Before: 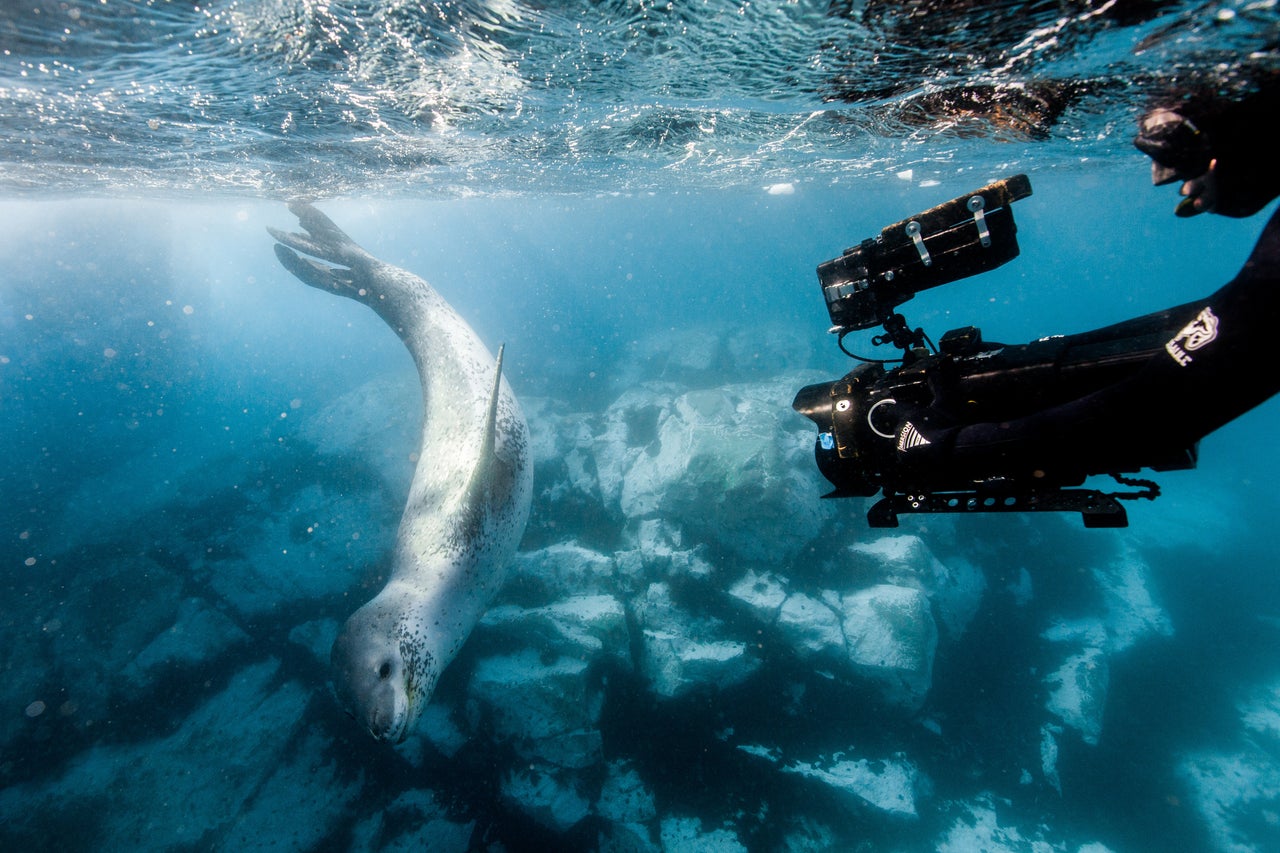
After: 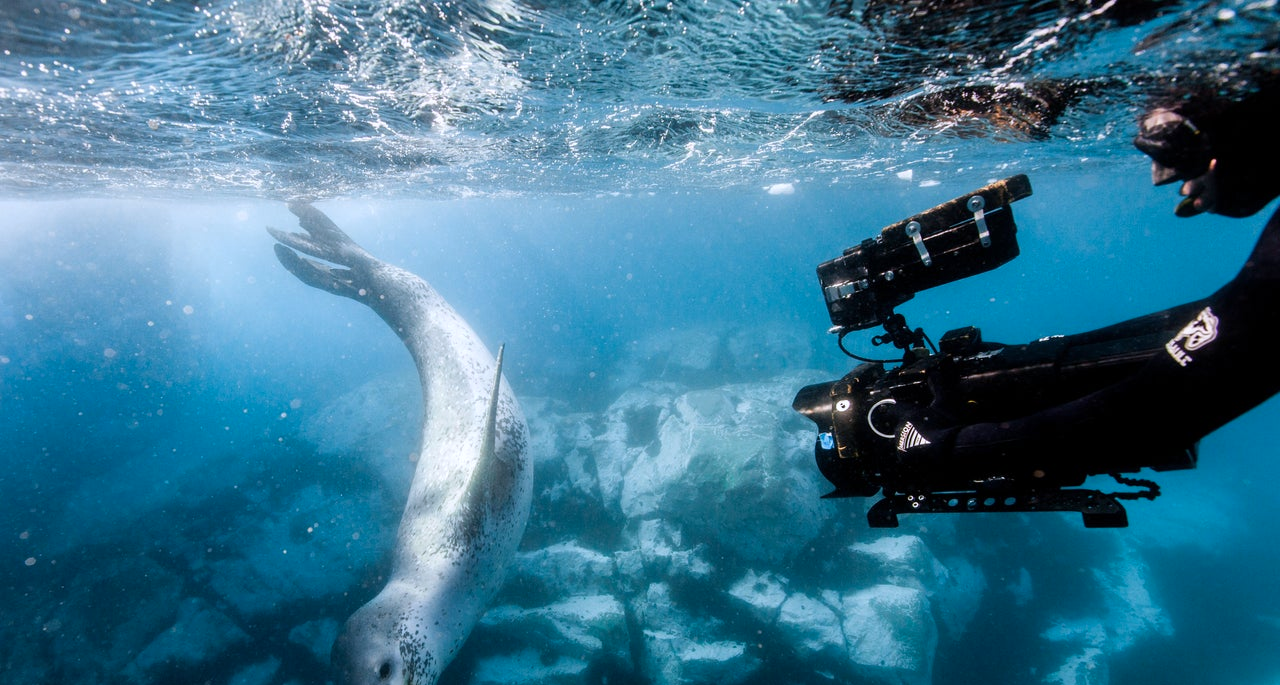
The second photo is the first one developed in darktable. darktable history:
color calibration: illuminant as shot in camera, x 0.358, y 0.373, temperature 4628.91 K
crop: bottom 19.627%
